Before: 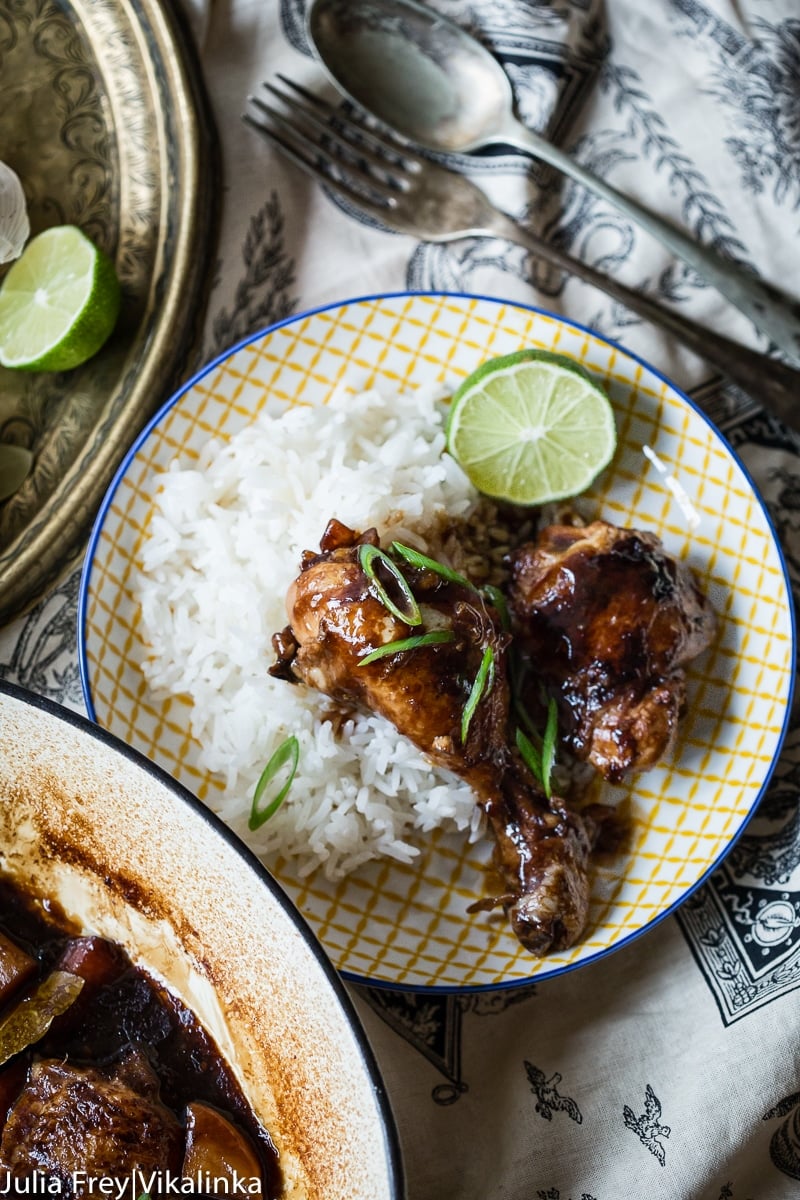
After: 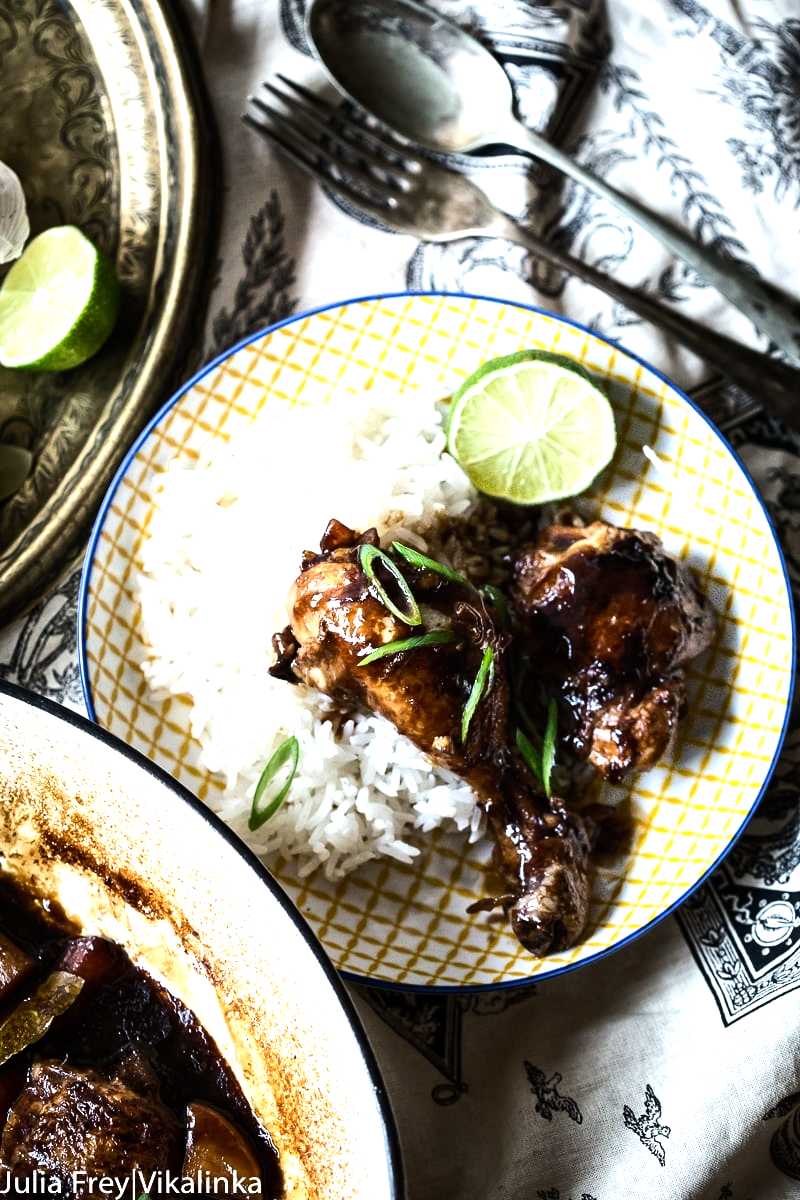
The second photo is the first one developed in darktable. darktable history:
tone equalizer: -8 EV -1.11 EV, -7 EV -1.03 EV, -6 EV -0.863 EV, -5 EV -0.614 EV, -3 EV 0.587 EV, -2 EV 0.837 EV, -1 EV 0.988 EV, +0 EV 1.05 EV, edges refinement/feathering 500, mask exposure compensation -1.57 EV, preserve details no
